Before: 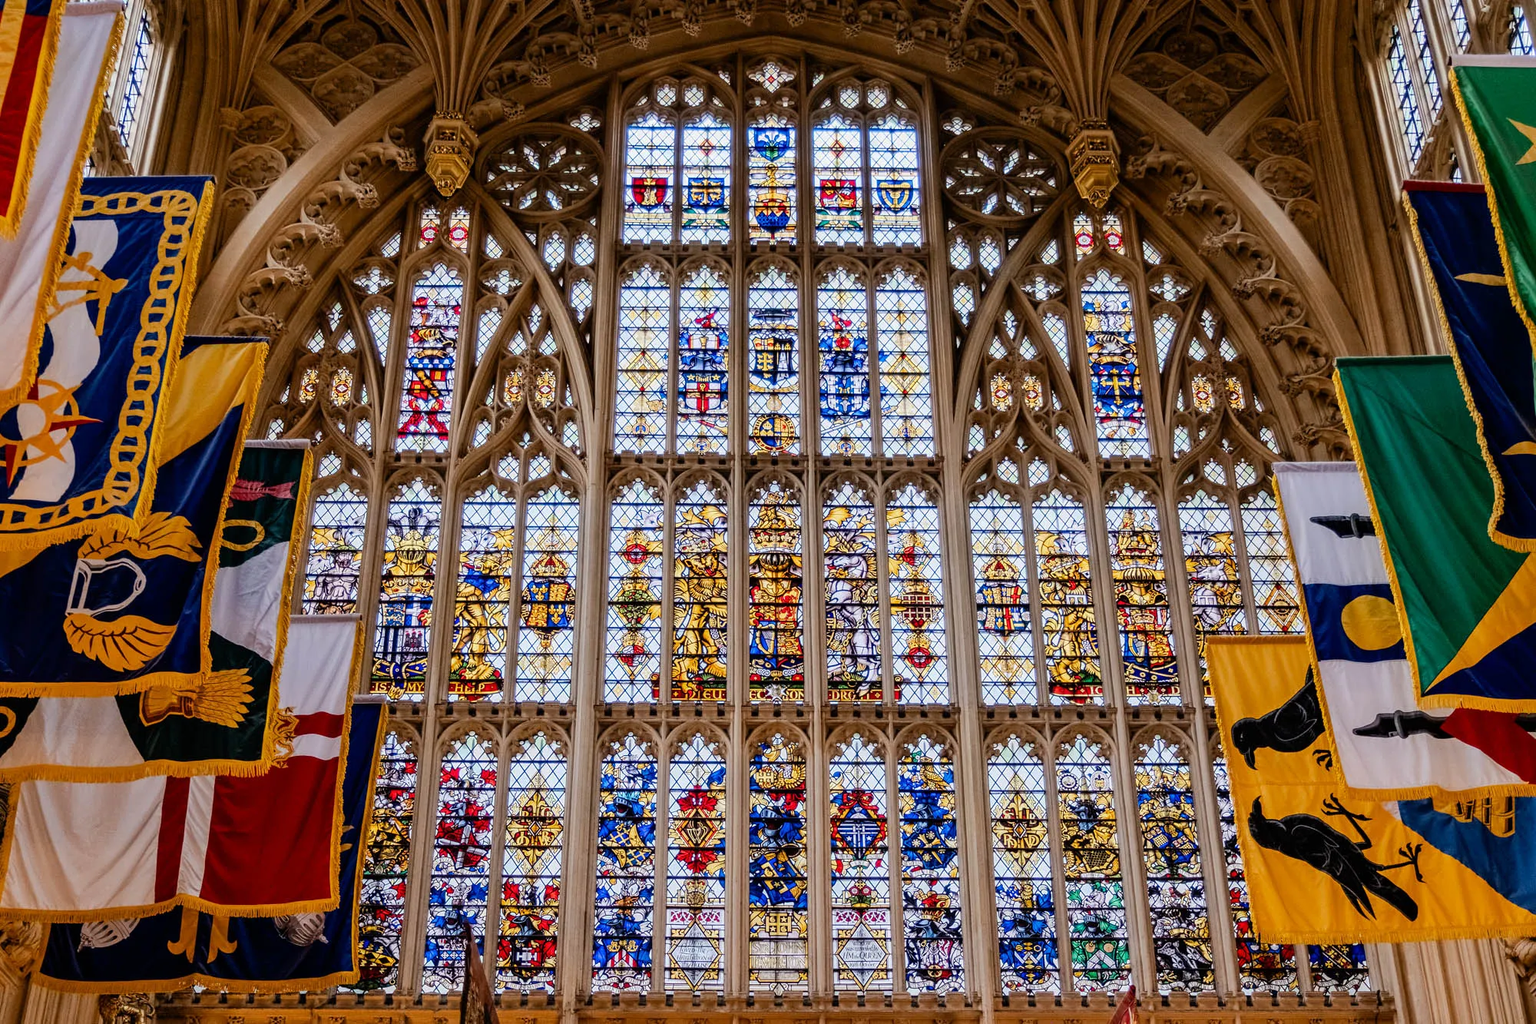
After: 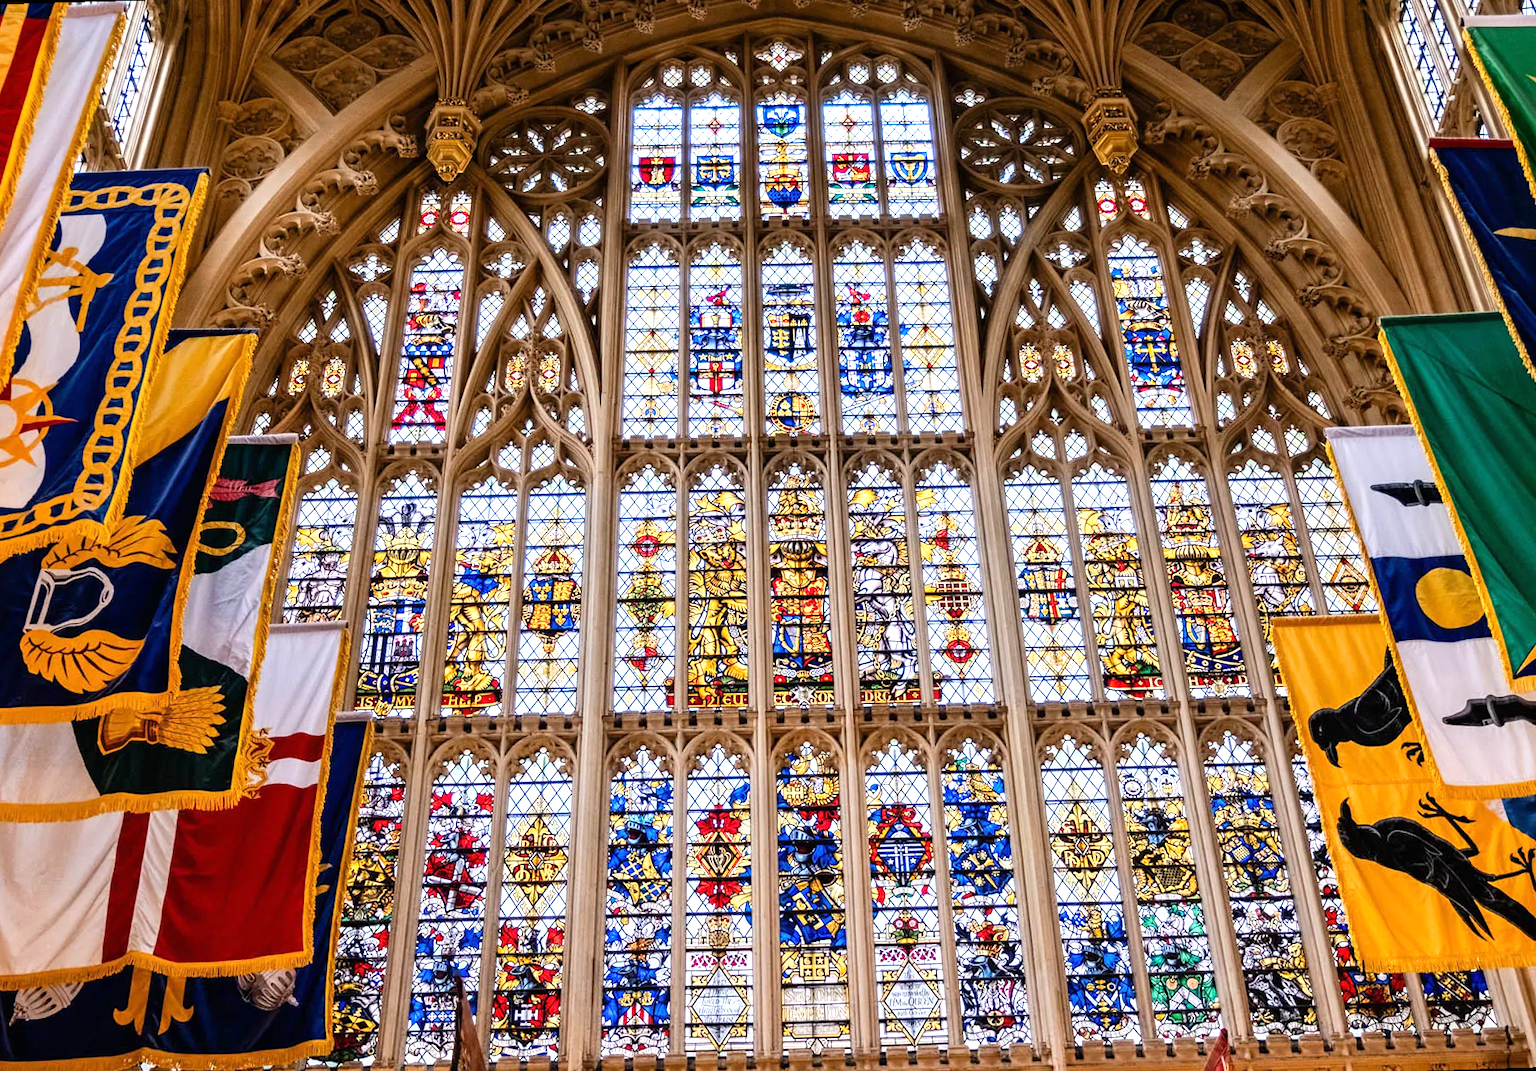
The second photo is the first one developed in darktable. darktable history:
exposure: black level correction 0, exposure 0.7 EV, compensate exposure bias true, compensate highlight preservation false
tone equalizer: on, module defaults
rotate and perspective: rotation -1.68°, lens shift (vertical) -0.146, crop left 0.049, crop right 0.912, crop top 0.032, crop bottom 0.96
